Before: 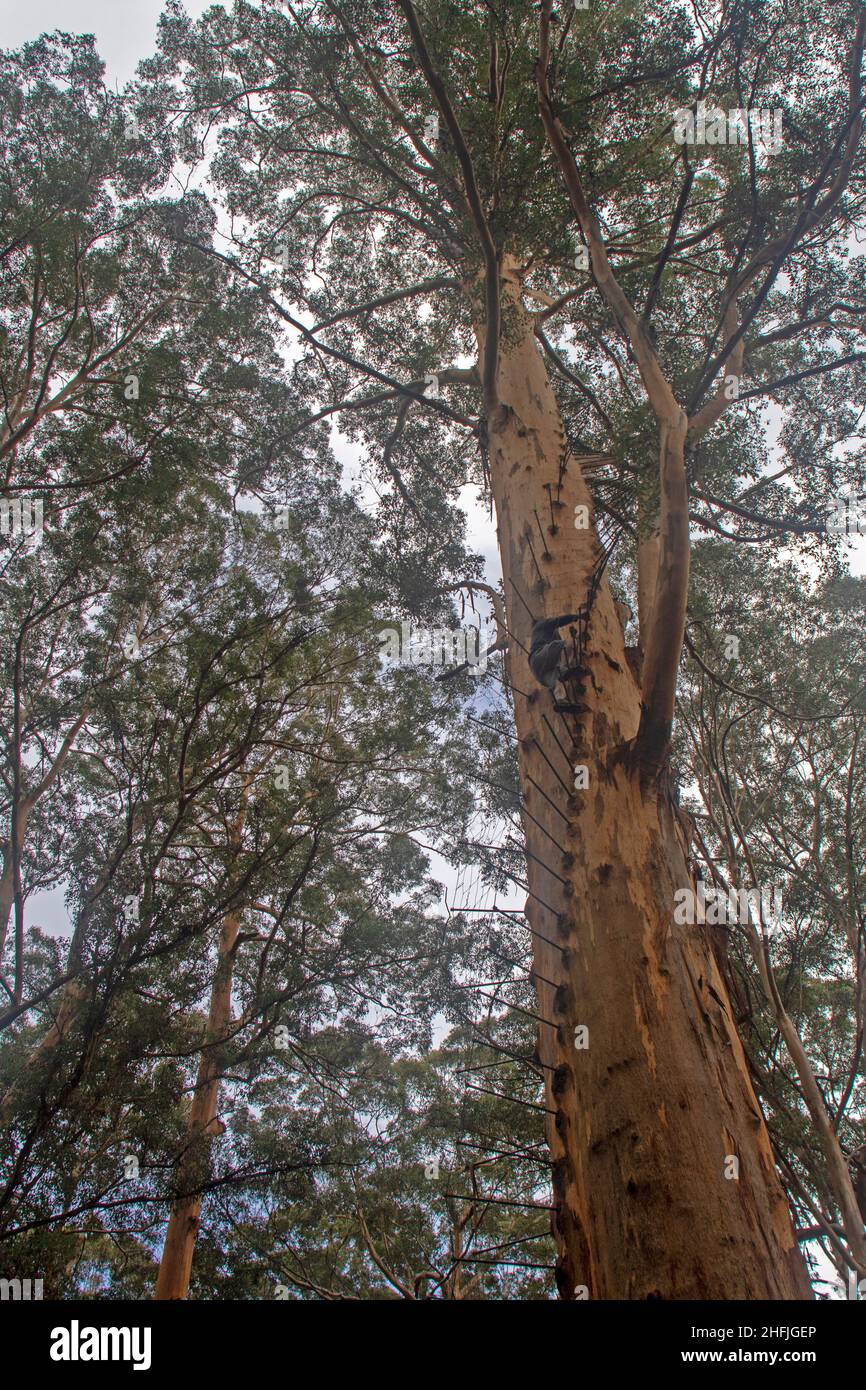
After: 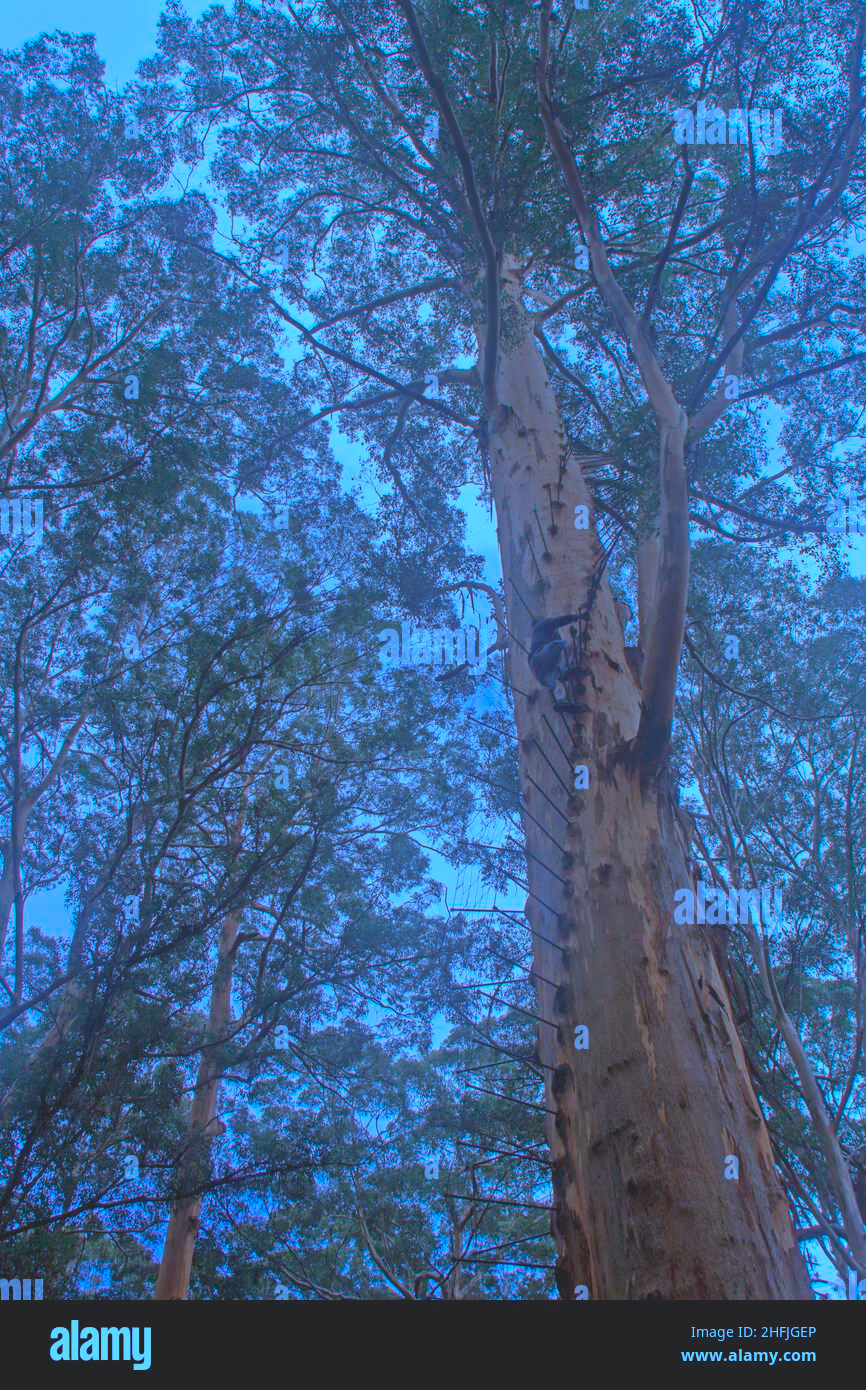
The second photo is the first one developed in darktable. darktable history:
color calibration: illuminant as shot in camera, x 0.463, y 0.42, temperature 2697.02 K
contrast brightness saturation: contrast -0.288
